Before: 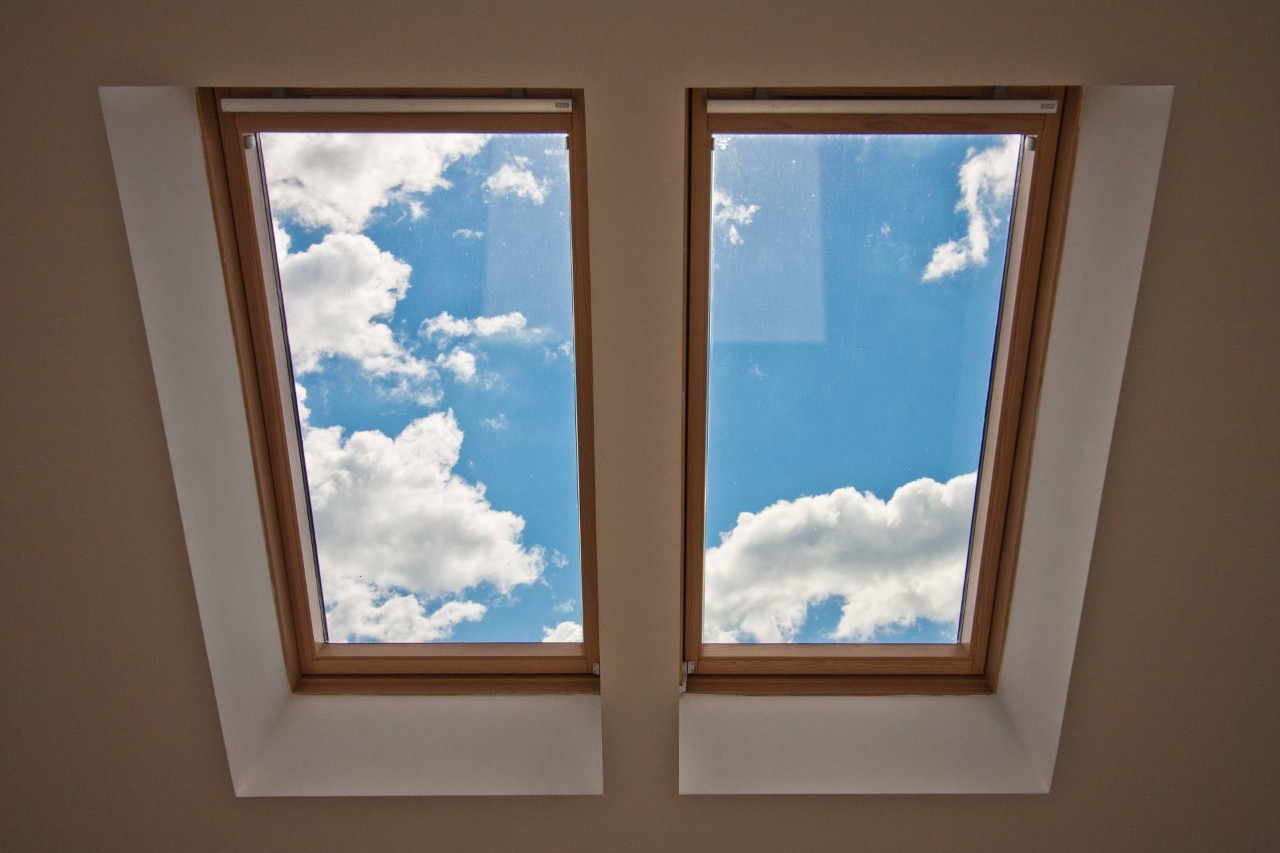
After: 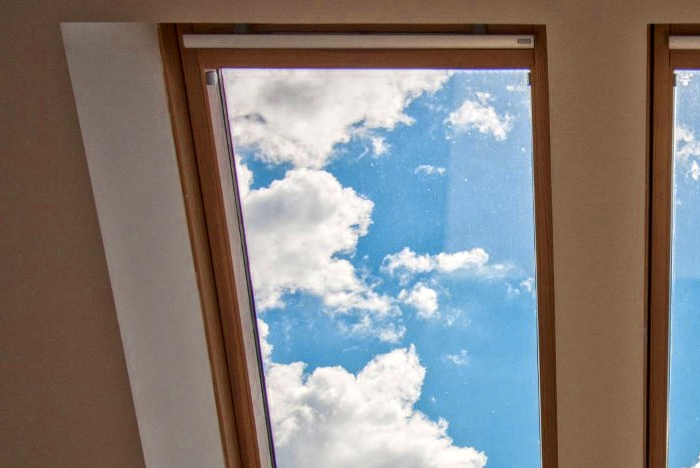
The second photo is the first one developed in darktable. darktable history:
local contrast: highlights 0%, shadows 0%, detail 133%
color zones: curves: ch0 [(0.004, 0.305) (0.261, 0.623) (0.389, 0.399) (0.708, 0.571) (0.947, 0.34)]; ch1 [(0.025, 0.645) (0.229, 0.584) (0.326, 0.551) (0.484, 0.262) (0.757, 0.643)]
shadows and highlights: shadows -30, highlights 30
crop and rotate: left 3.047%, top 7.509%, right 42.236%, bottom 37.598%
